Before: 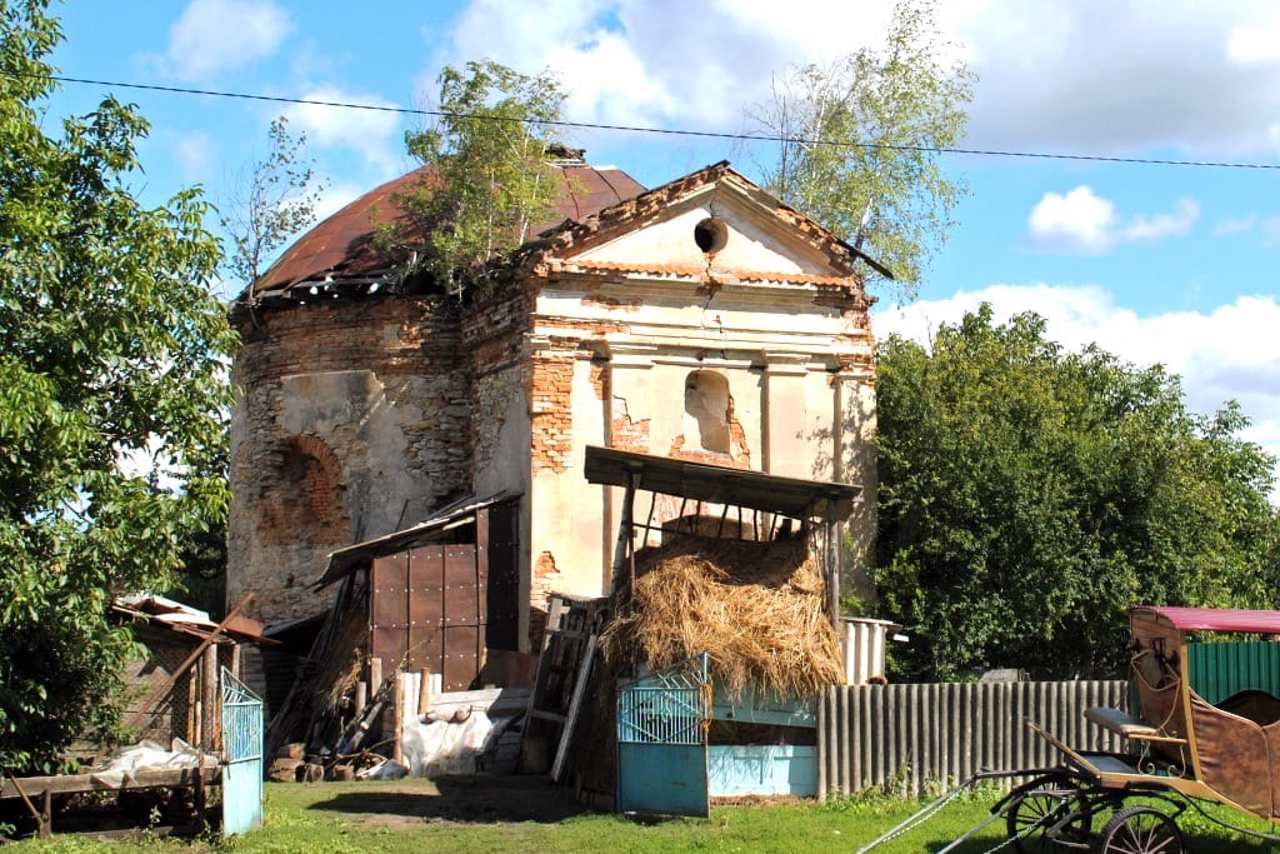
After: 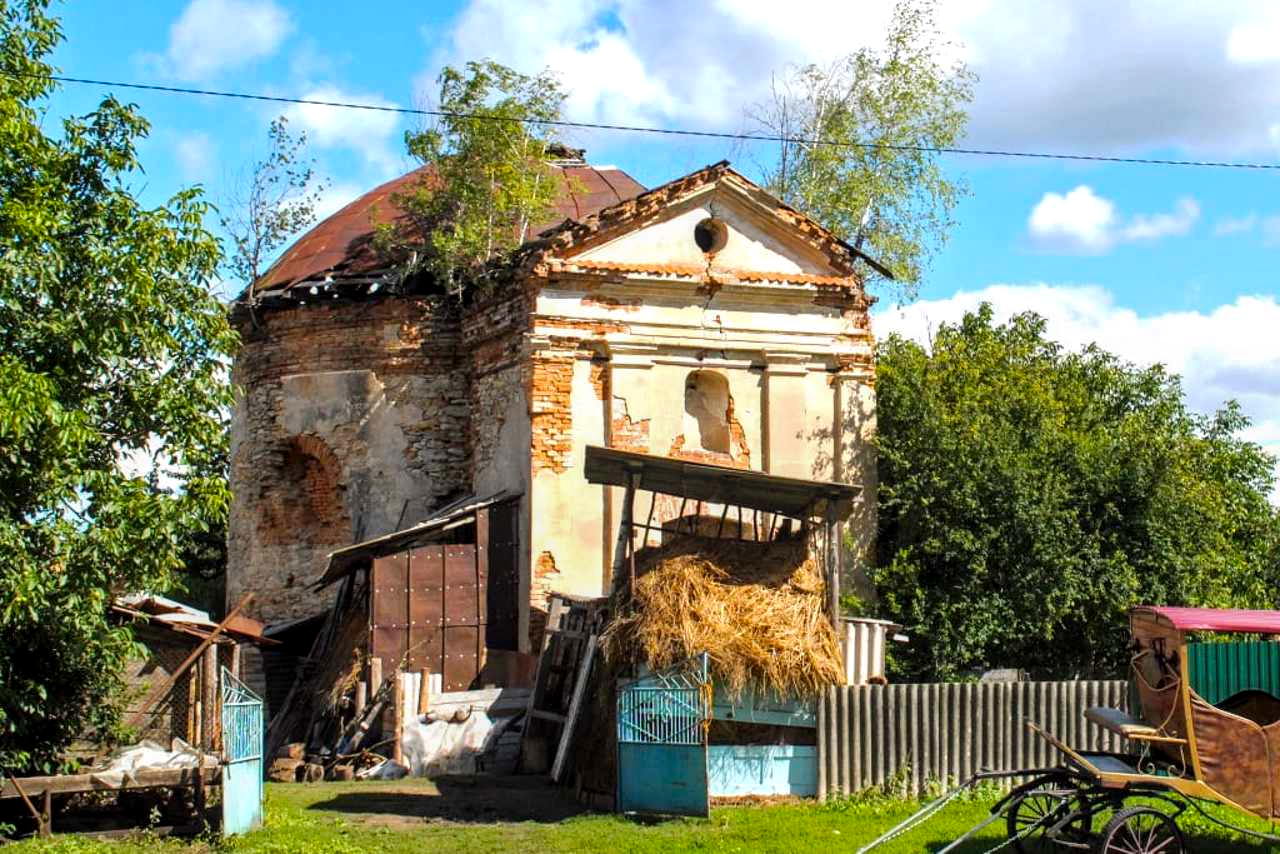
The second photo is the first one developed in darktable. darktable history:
local contrast: on, module defaults
color balance rgb: perceptual saturation grading › global saturation 20%, global vibrance 20%
